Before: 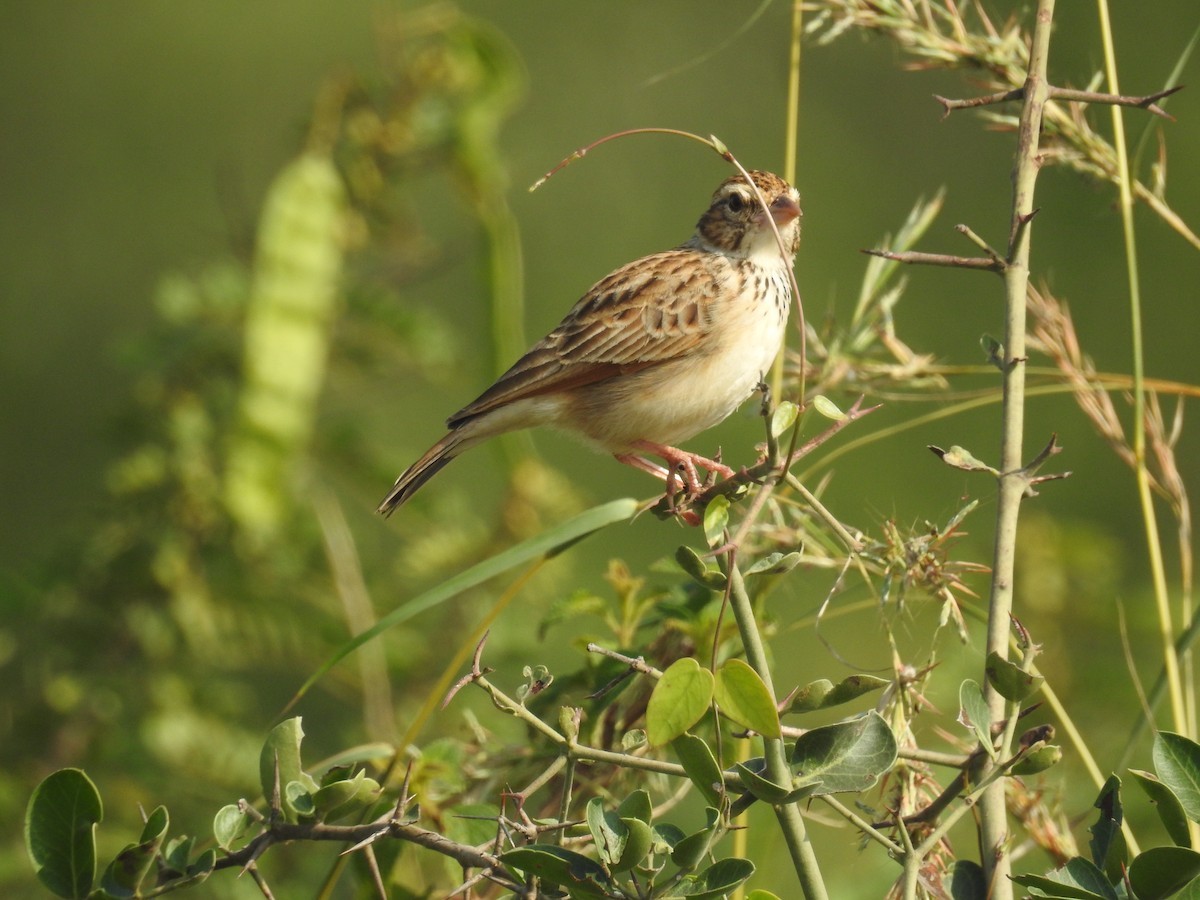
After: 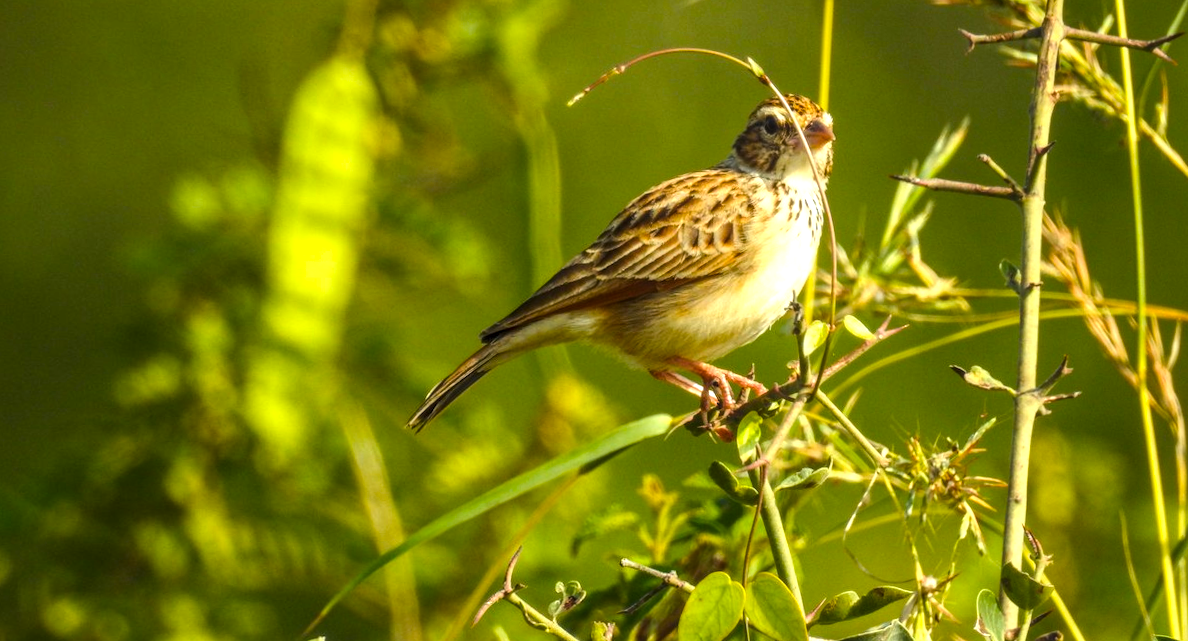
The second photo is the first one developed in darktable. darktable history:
crop: top 5.667%, bottom 17.637%
tone equalizer: -8 EV -0.75 EV, -7 EV -0.7 EV, -6 EV -0.6 EV, -5 EV -0.4 EV, -3 EV 0.4 EV, -2 EV 0.6 EV, -1 EV 0.7 EV, +0 EV 0.75 EV, edges refinement/feathering 500, mask exposure compensation -1.57 EV, preserve details no
rotate and perspective: rotation 0.679°, lens shift (horizontal) 0.136, crop left 0.009, crop right 0.991, crop top 0.078, crop bottom 0.95
color balance rgb: linear chroma grading › global chroma 15%, perceptual saturation grading › global saturation 30%
local contrast: highlights 0%, shadows 0%, detail 133%
